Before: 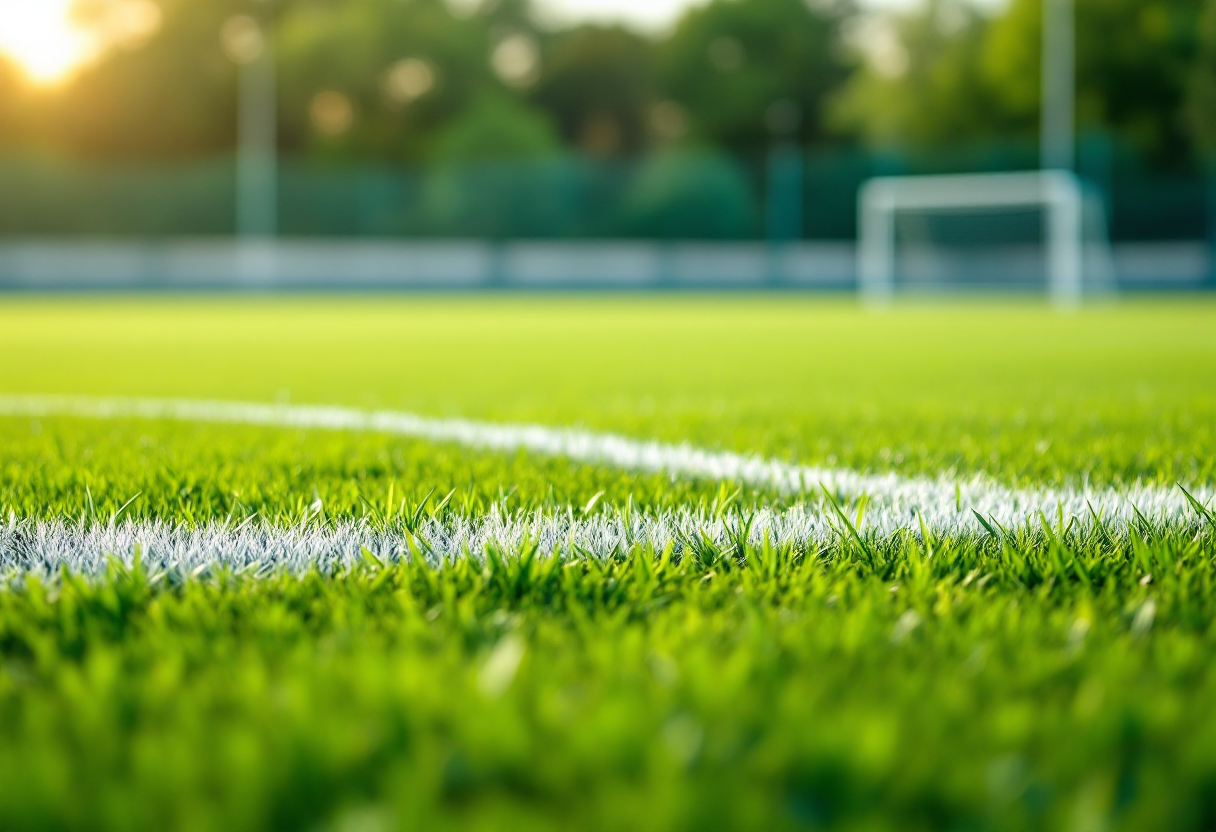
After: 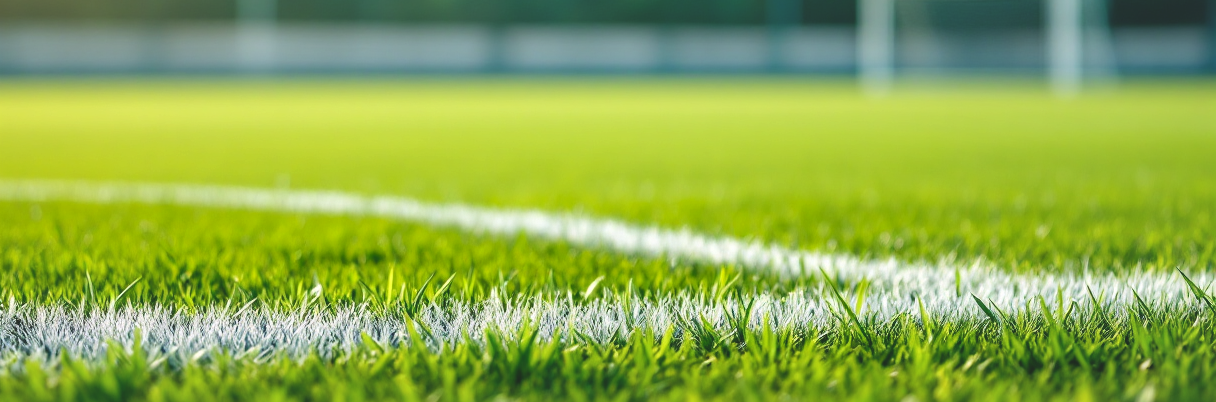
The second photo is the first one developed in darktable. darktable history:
crop and rotate: top 25.87%, bottom 25.729%
tone equalizer: edges refinement/feathering 500, mask exposure compensation -1.57 EV, preserve details no
color correction: highlights b* 0.016
exposure: black level correction -0.015, compensate highlight preservation false
shadows and highlights: shadows 5.25, soften with gaussian
